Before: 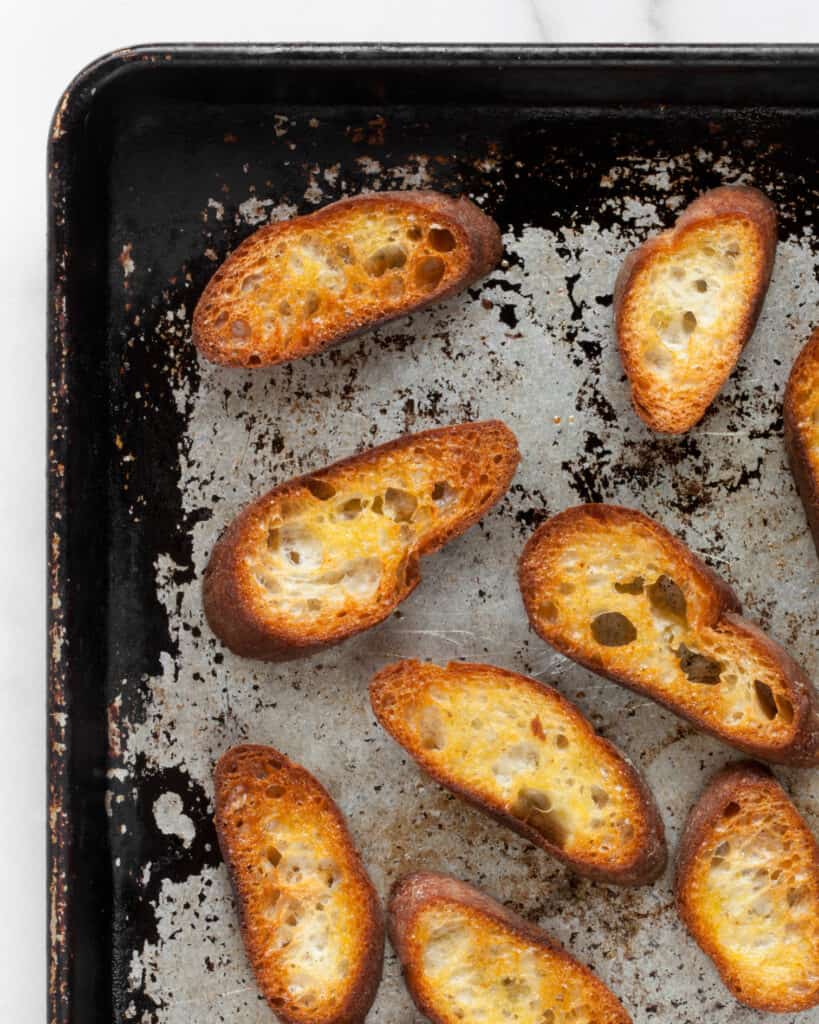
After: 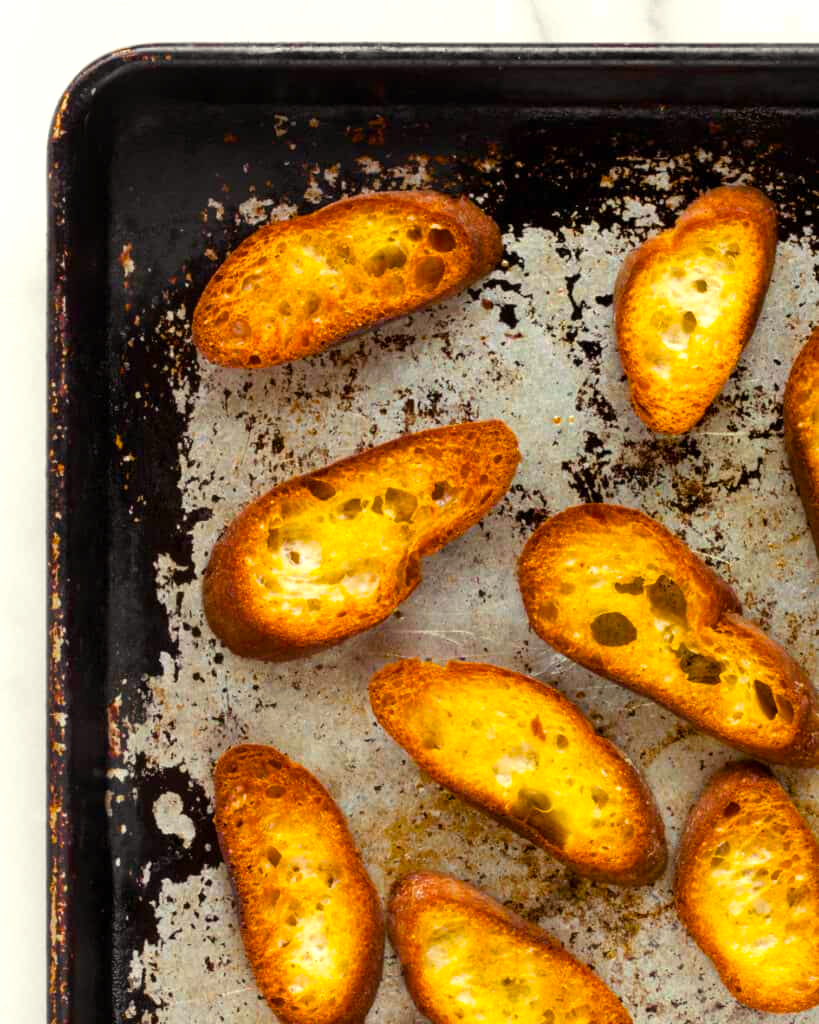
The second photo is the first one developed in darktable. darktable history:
exposure: exposure 0.201 EV, compensate highlight preservation false
color balance rgb: power › luminance 0.839%, power › chroma 0.385%, power › hue 31.5°, highlights gain › luminance 5.67%, highlights gain › chroma 2.502%, highlights gain › hue 87.88°, linear chroma grading › global chroma 14.821%, perceptual saturation grading › global saturation 19.331%, global vibrance 50.367%
